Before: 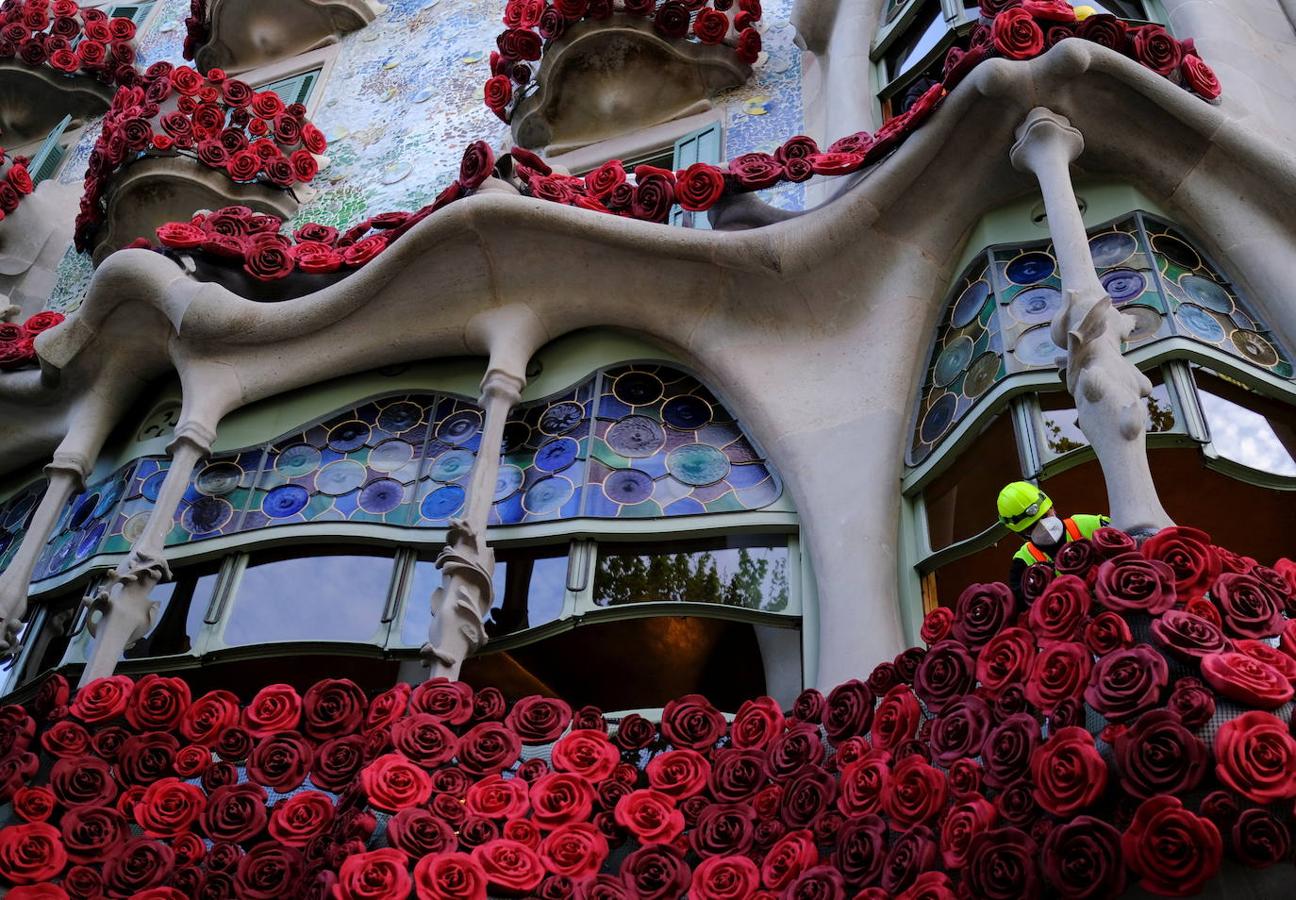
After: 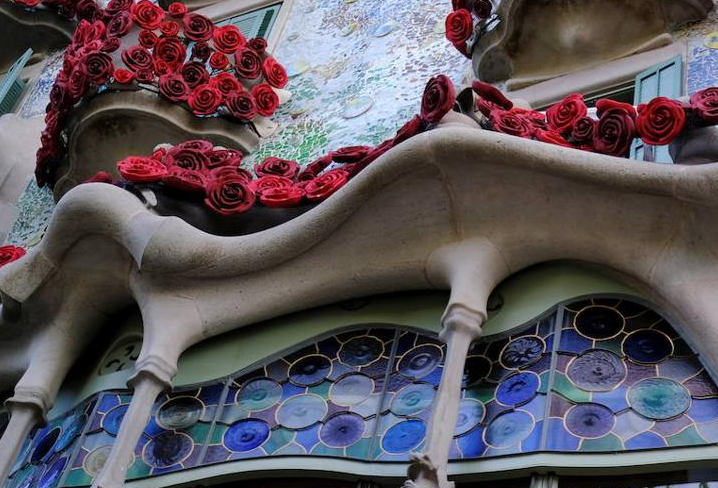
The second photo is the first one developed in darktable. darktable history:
crop and rotate: left 3.028%, top 7.376%, right 41.543%, bottom 38.396%
